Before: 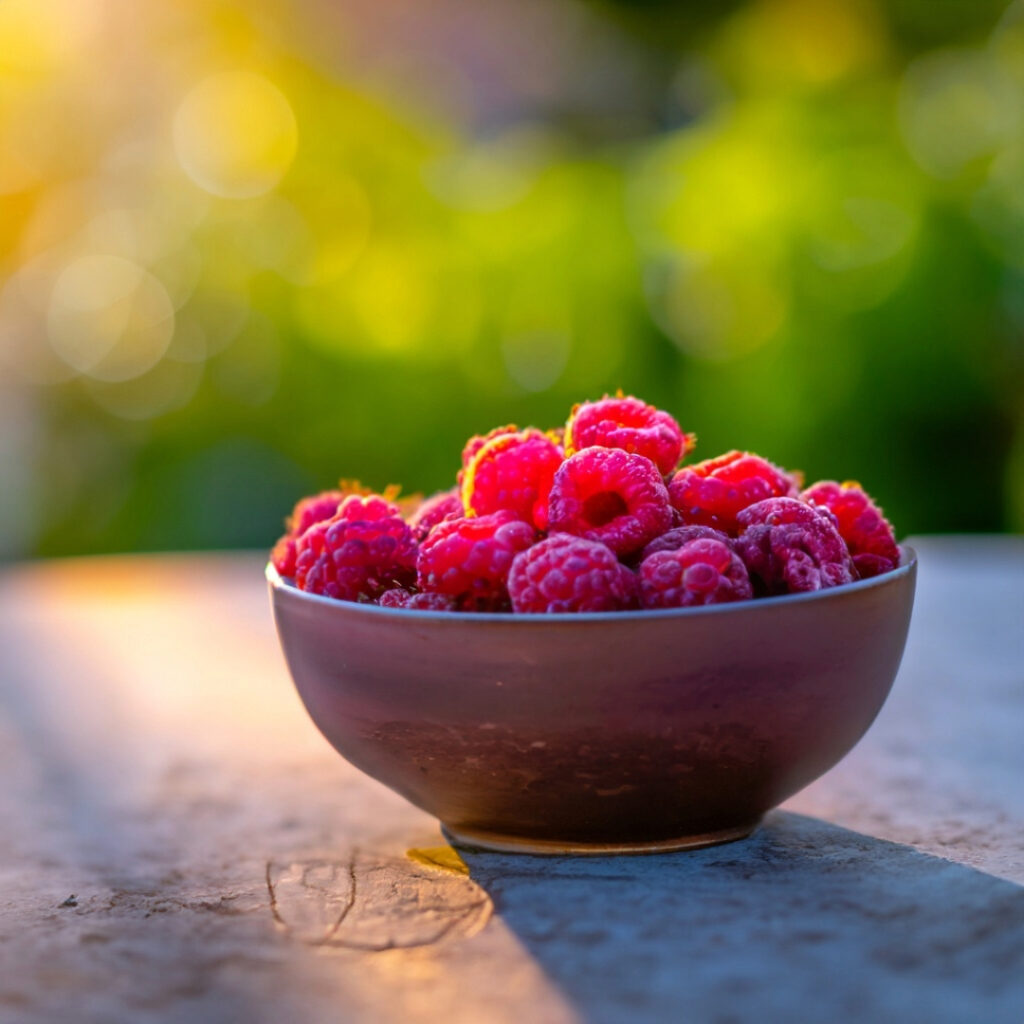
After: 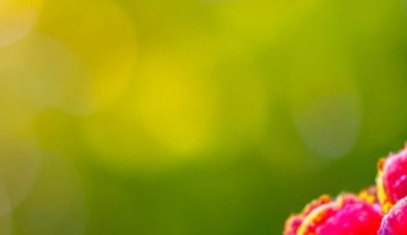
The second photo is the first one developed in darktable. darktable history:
crop: left 15.452%, top 5.459%, right 43.956%, bottom 56.62%
rotate and perspective: rotation -14.8°, crop left 0.1, crop right 0.903, crop top 0.25, crop bottom 0.748
